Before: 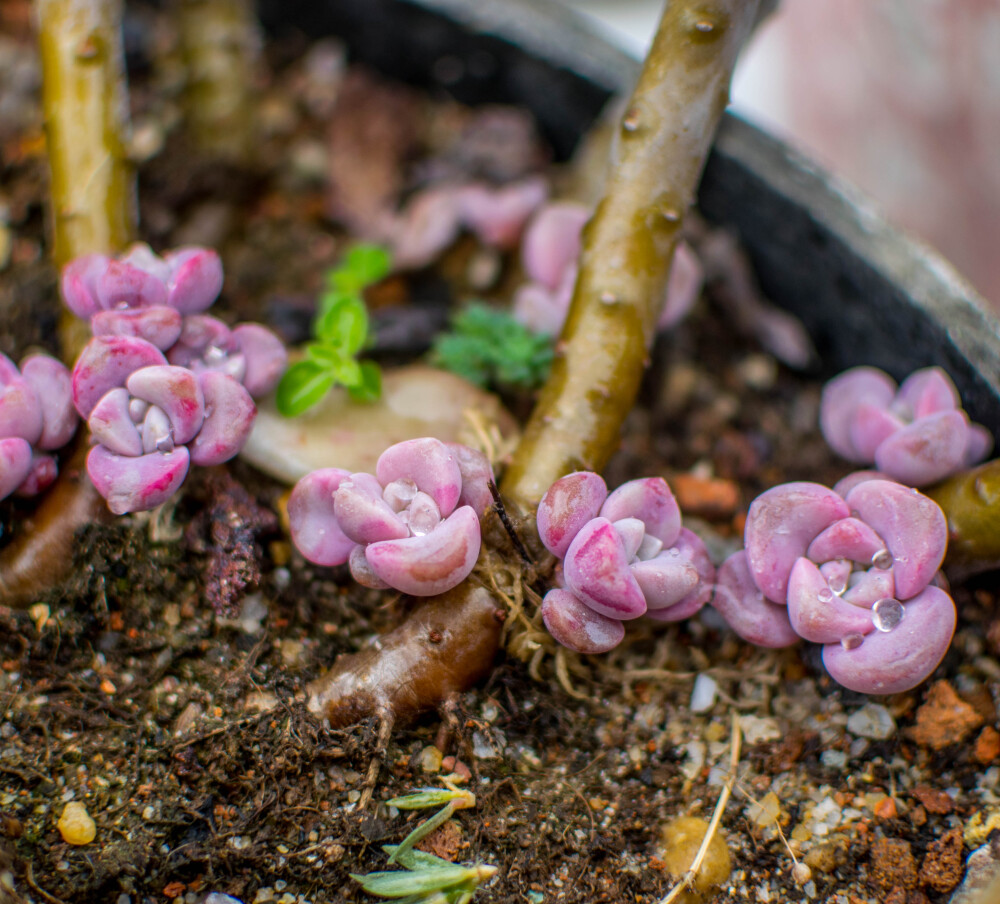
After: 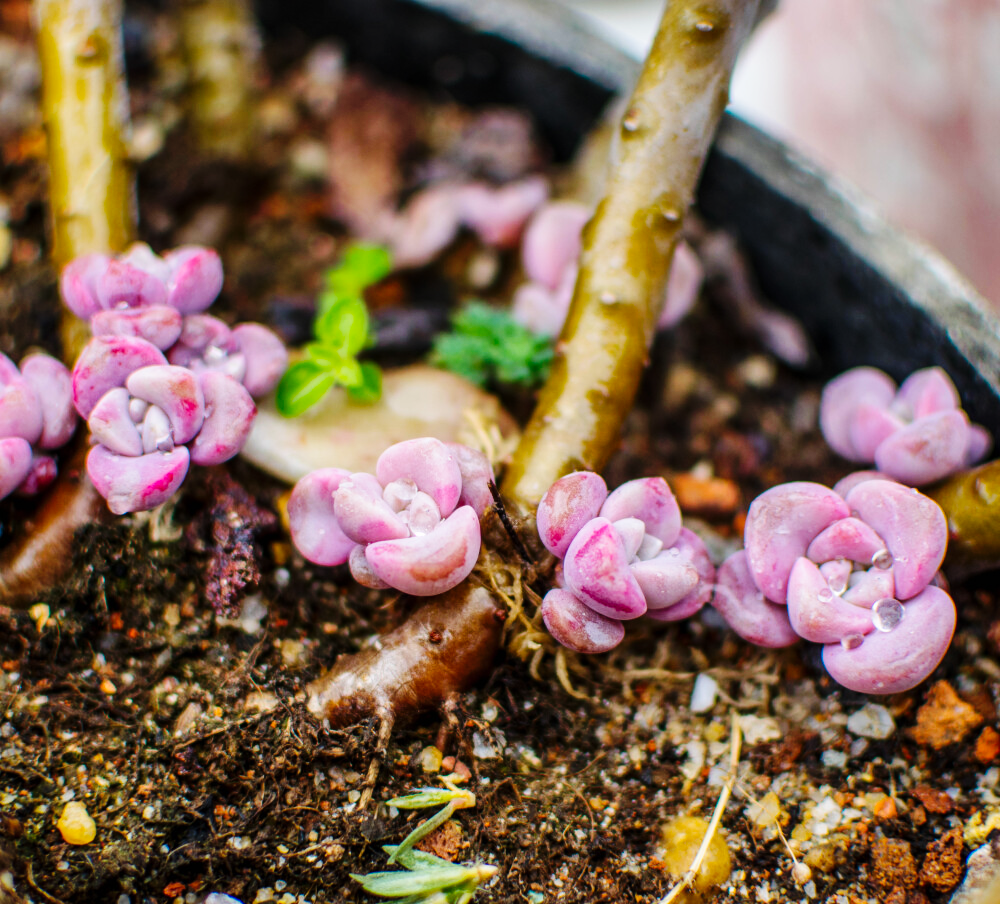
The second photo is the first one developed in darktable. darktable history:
base curve: curves: ch0 [(0, 0) (0.036, 0.025) (0.121, 0.166) (0.206, 0.329) (0.605, 0.79) (1, 1)], preserve colors none
shadows and highlights: radius 127.17, shadows 30.42, highlights -30.97, low approximation 0.01, soften with gaussian
